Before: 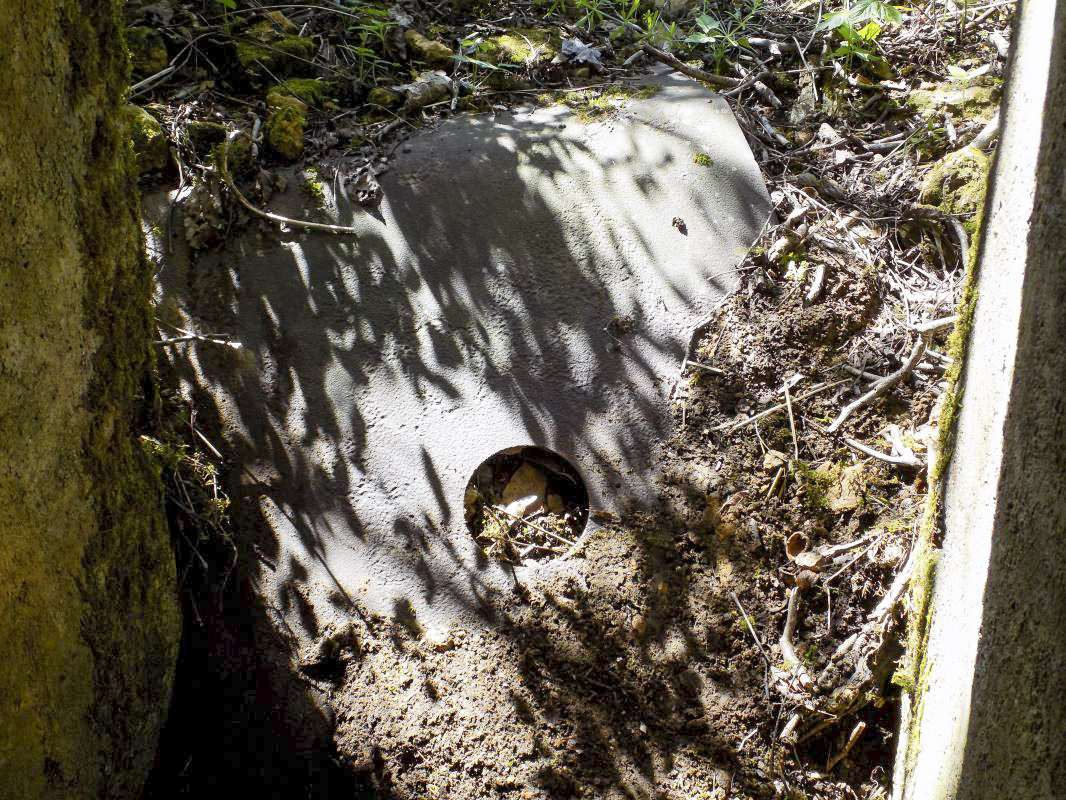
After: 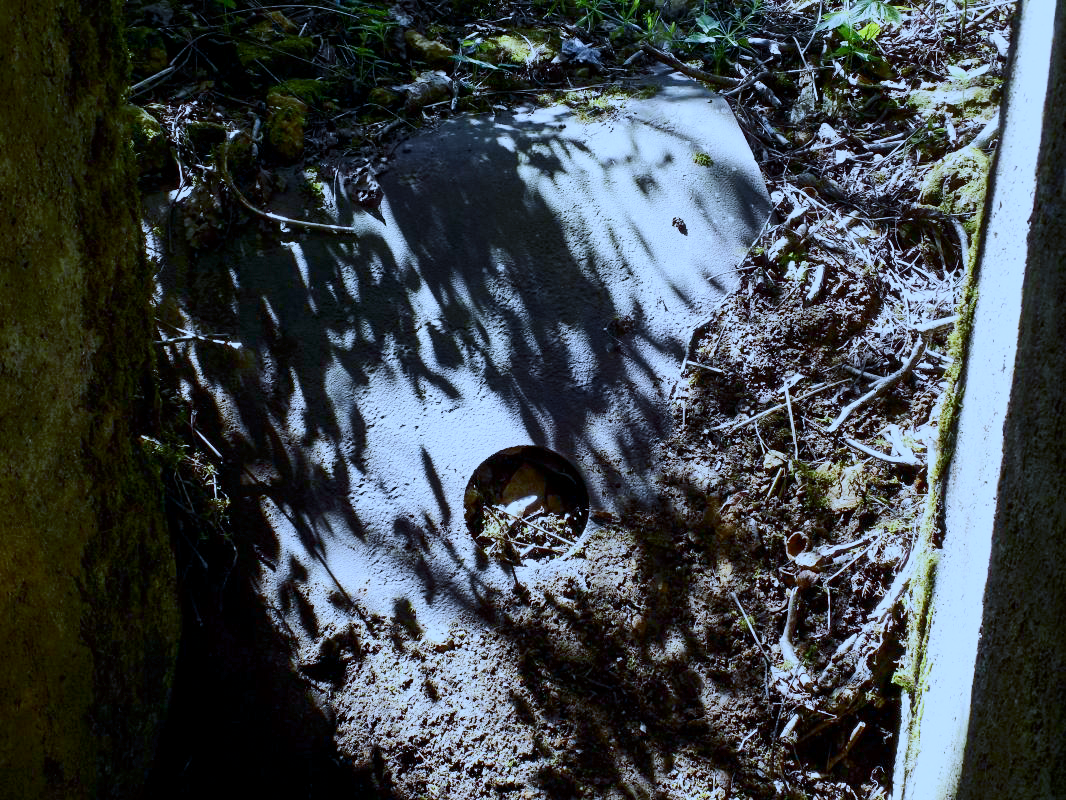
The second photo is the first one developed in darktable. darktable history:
contrast brightness saturation: contrast 0.28
white balance: red 0.871, blue 1.249
exposure: black level correction 0, exposure -0.721 EV, compensate highlight preservation false
